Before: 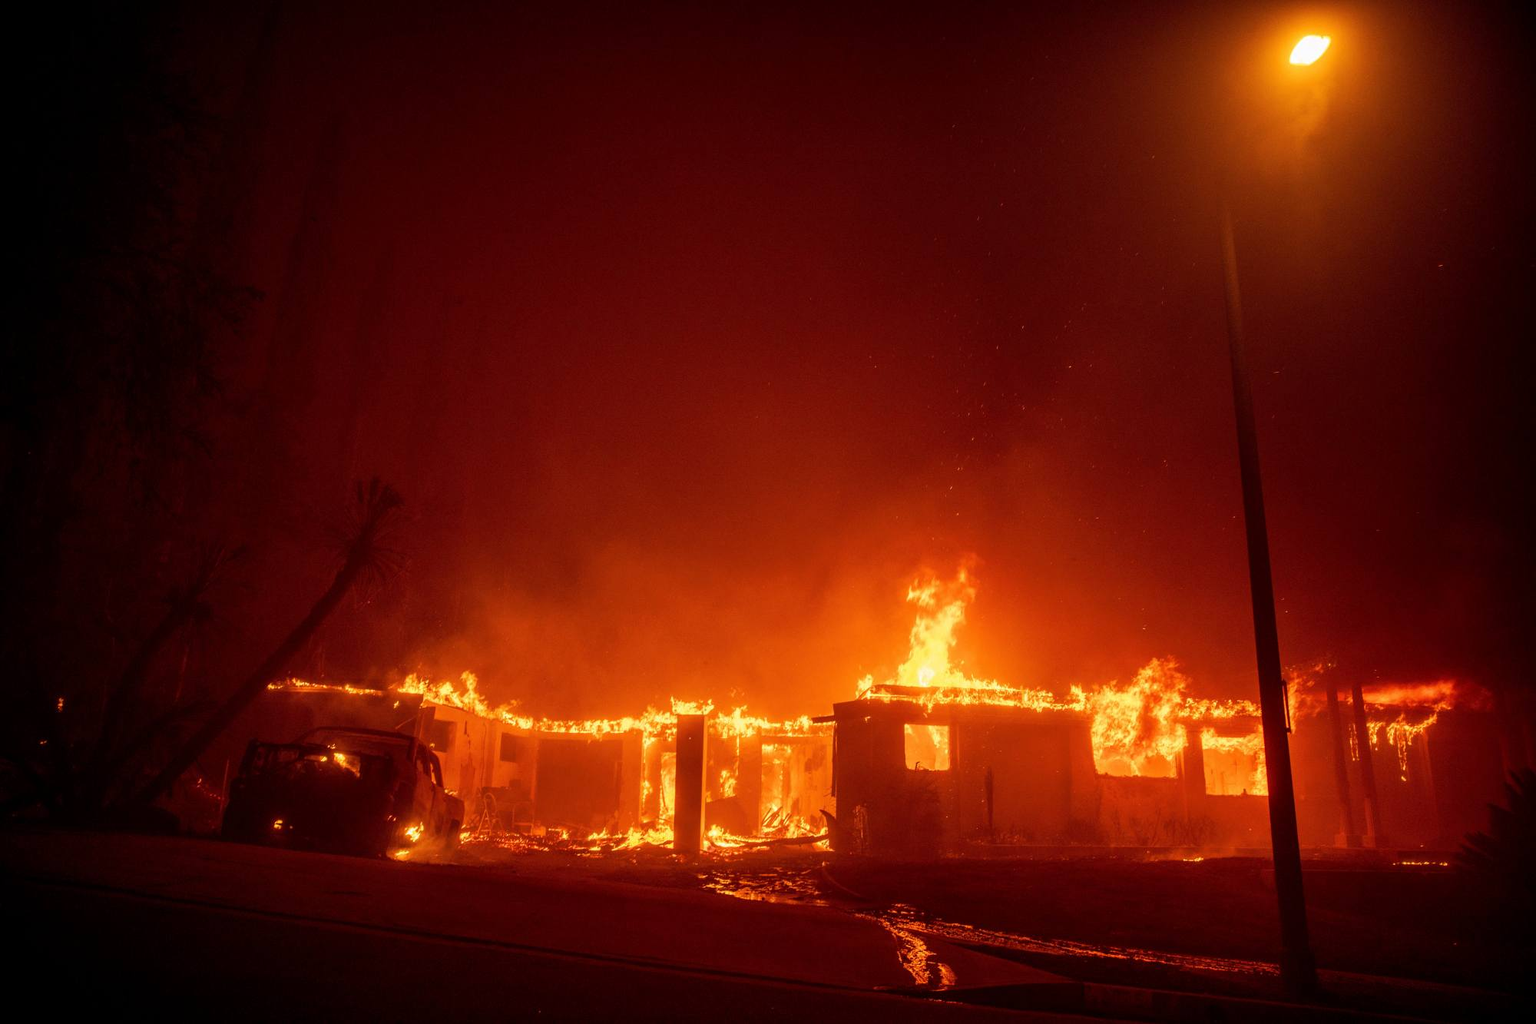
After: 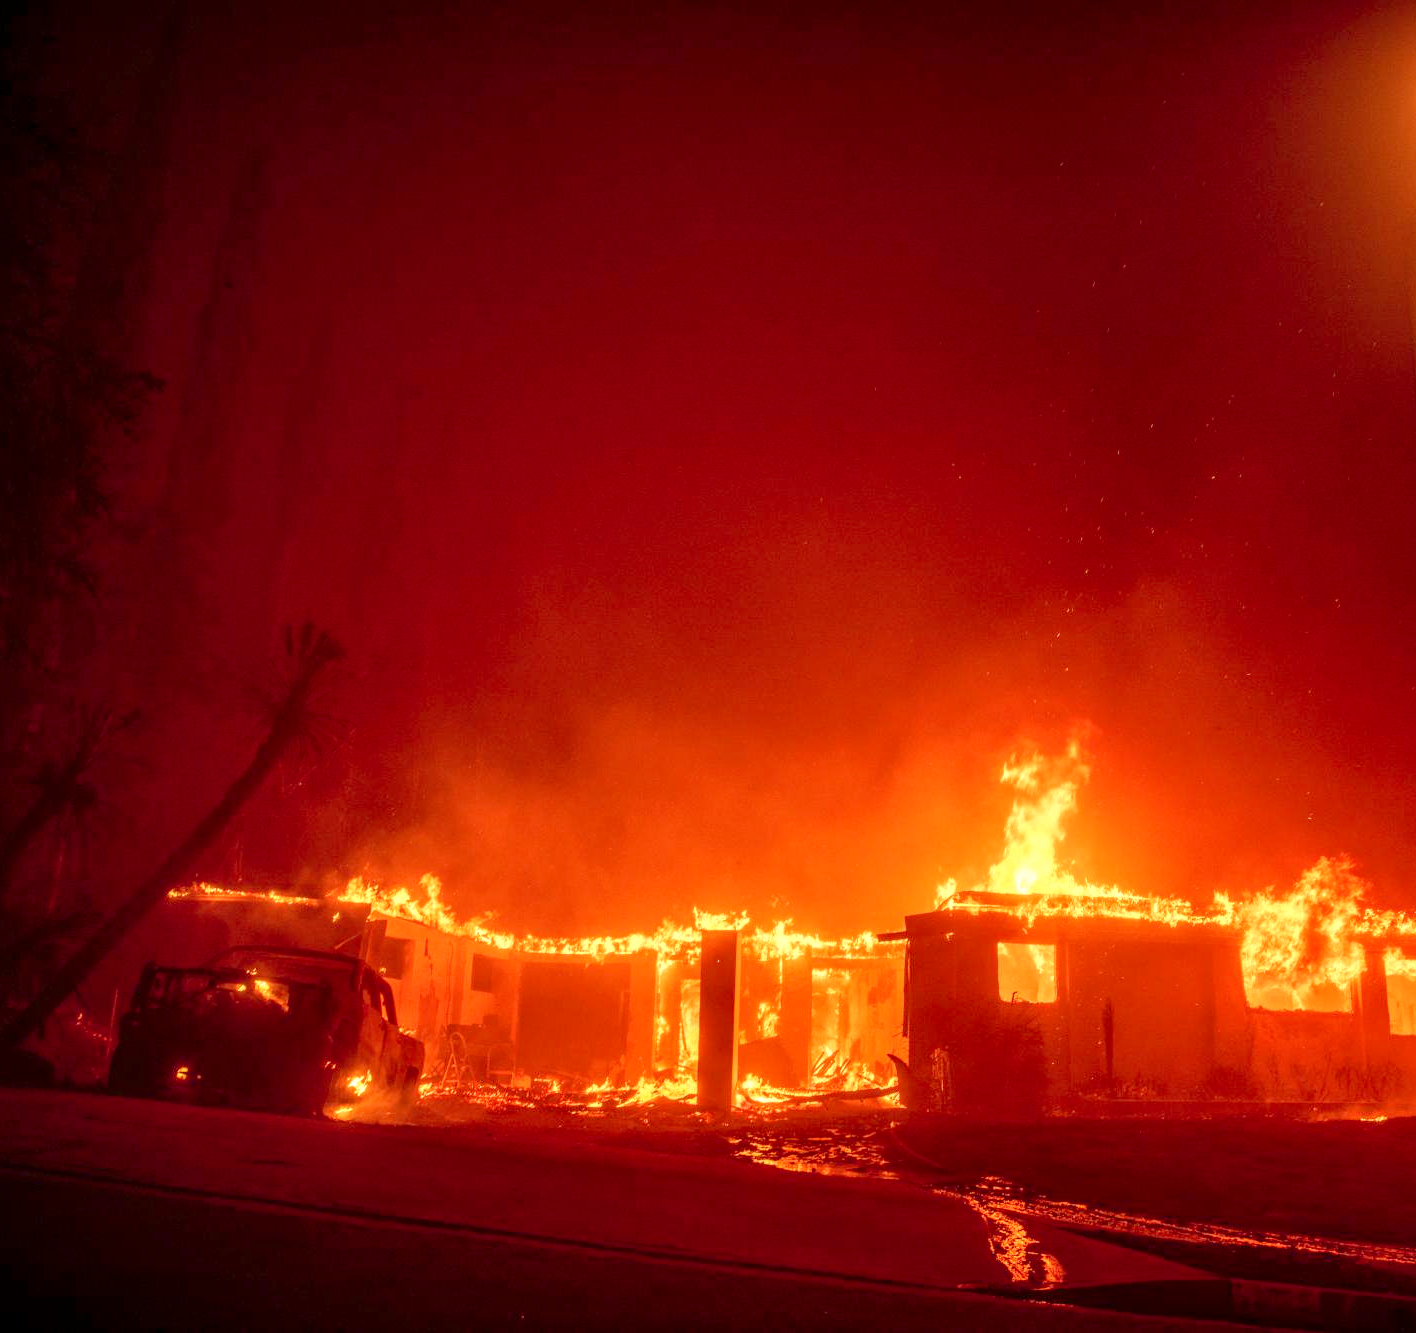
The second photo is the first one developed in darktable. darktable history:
levels: levels [0, 0.445, 1]
local contrast: on, module defaults
crop and rotate: left 9.044%, right 20.129%
